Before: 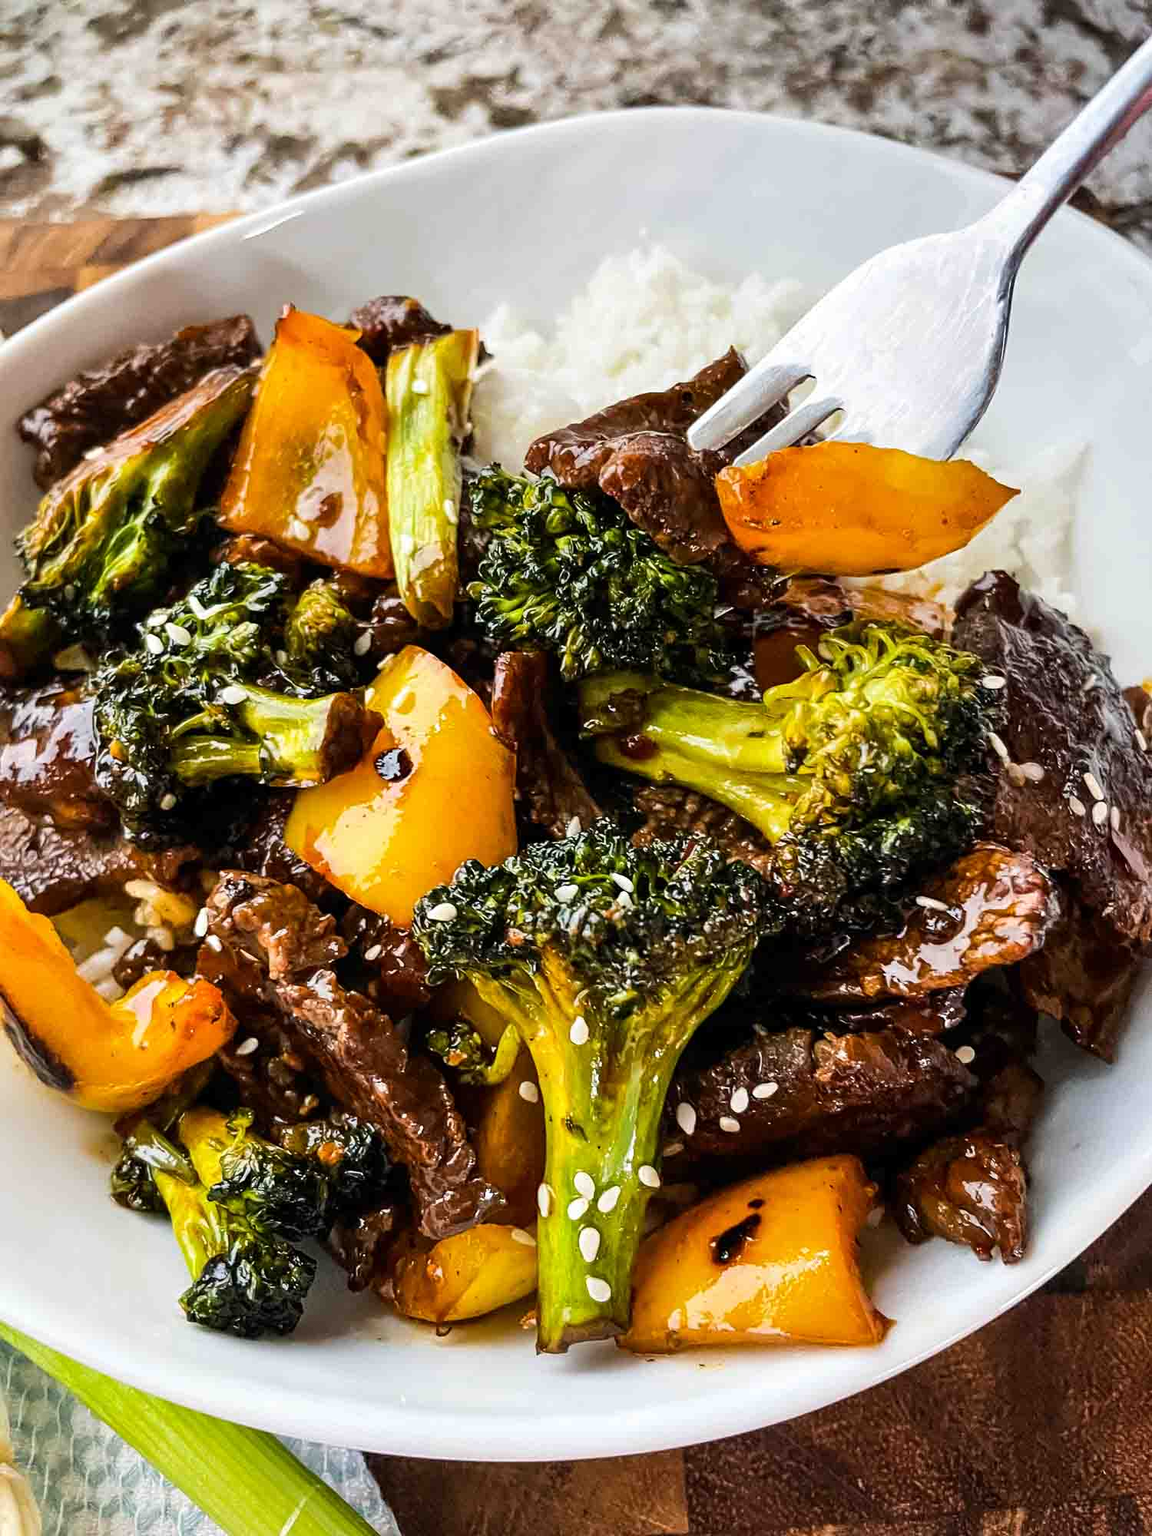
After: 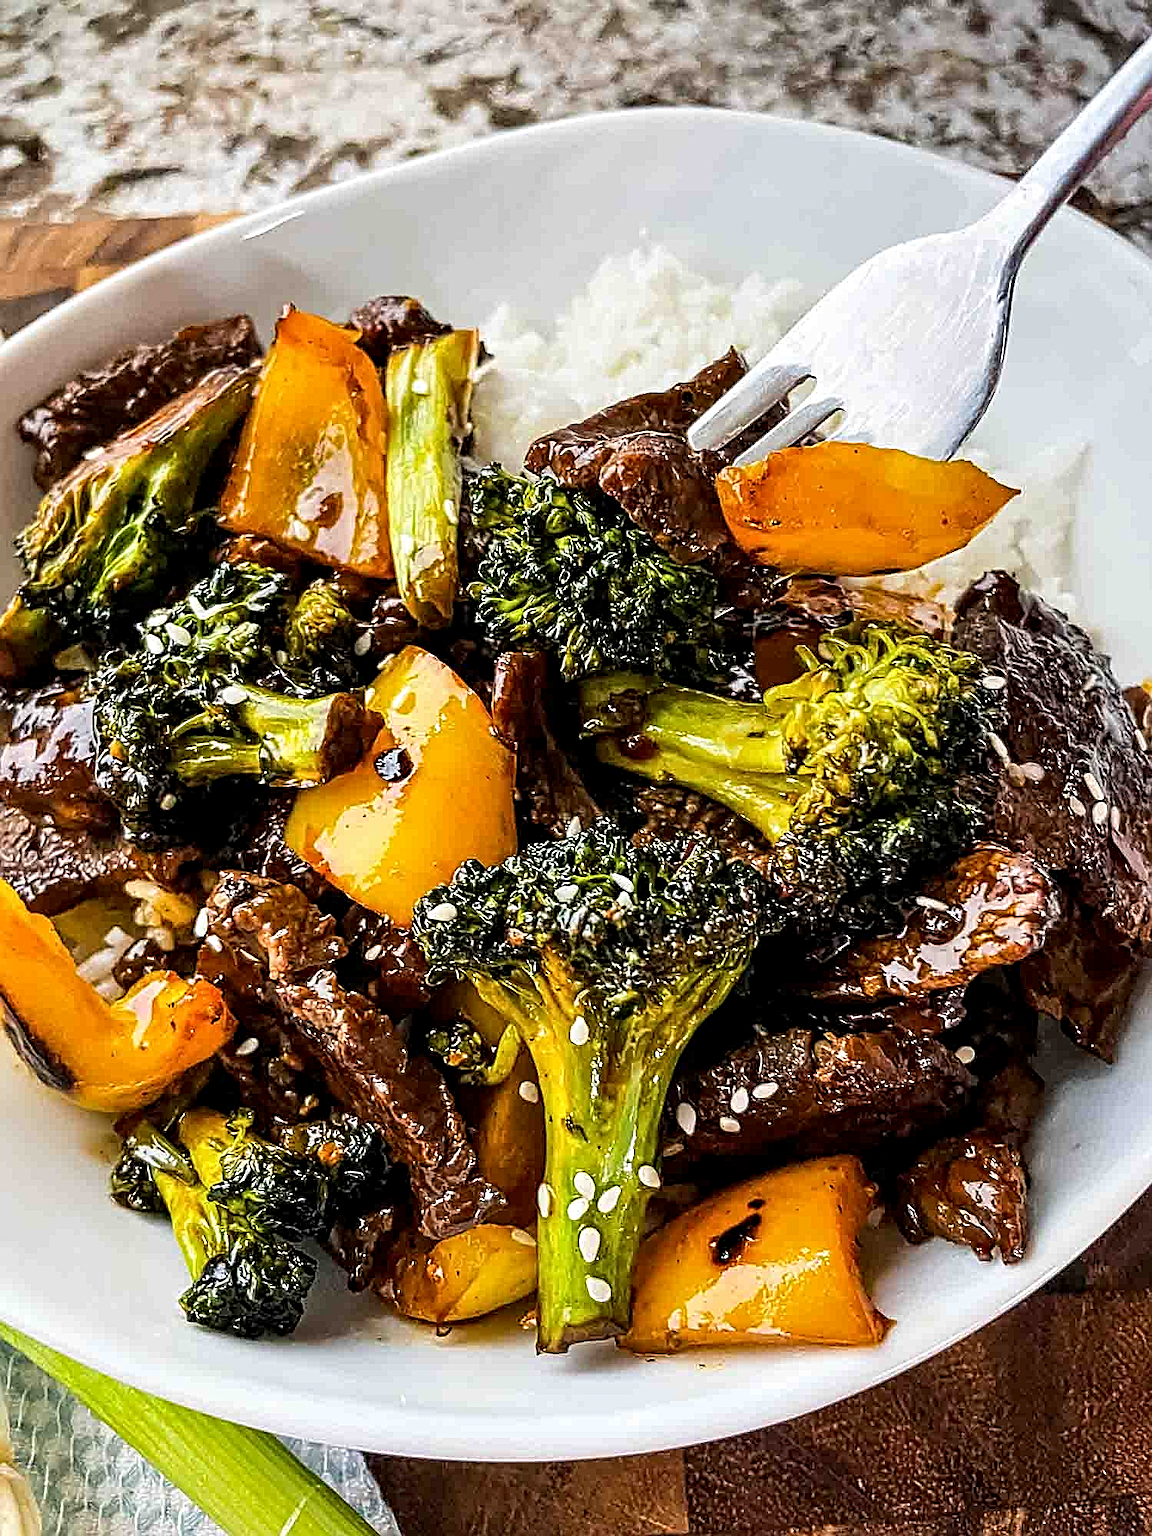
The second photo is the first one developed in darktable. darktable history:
contrast equalizer: octaves 7, y [[0.5, 0.5, 0.5, 0.539, 0.64, 0.611], [0.5 ×6], [0.5 ×6], [0 ×6], [0 ×6]]
sharpen: on, module defaults
exposure: black level correction 0.002, compensate highlight preservation false
